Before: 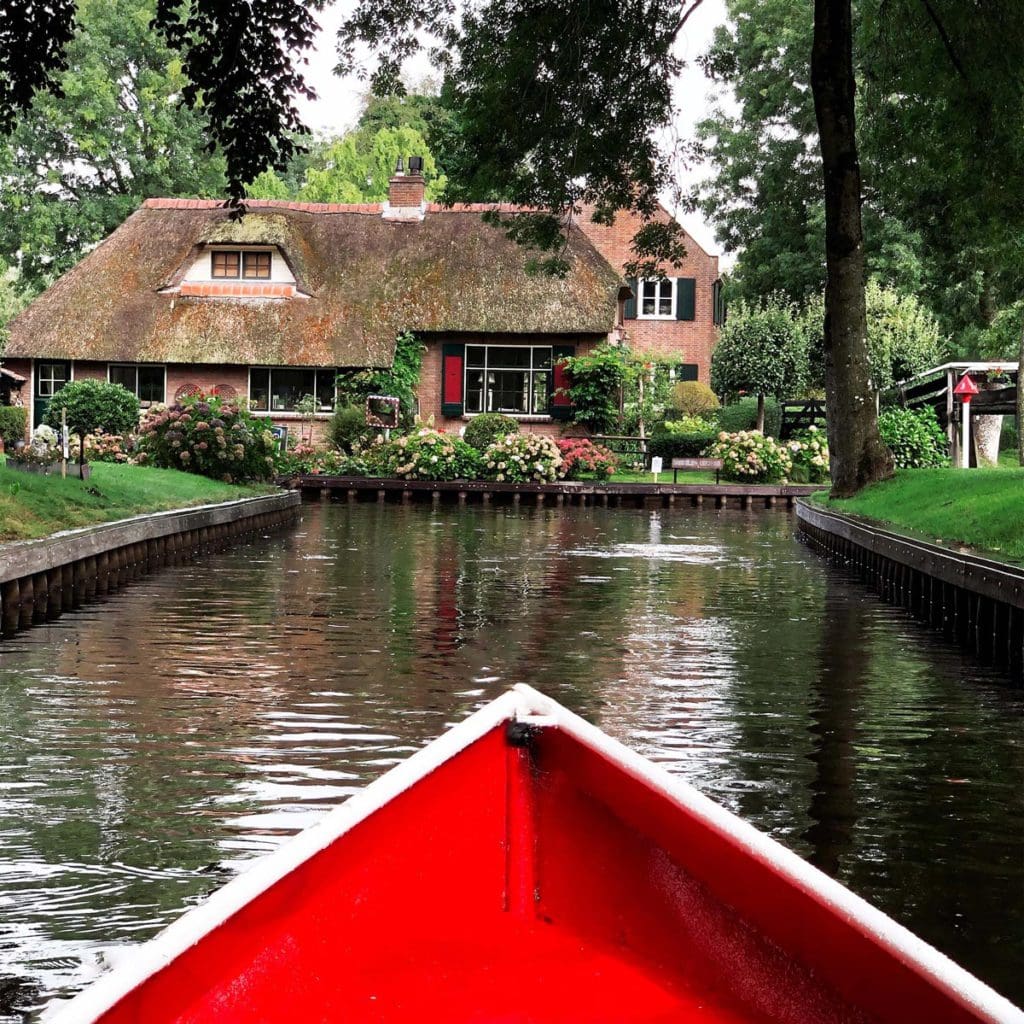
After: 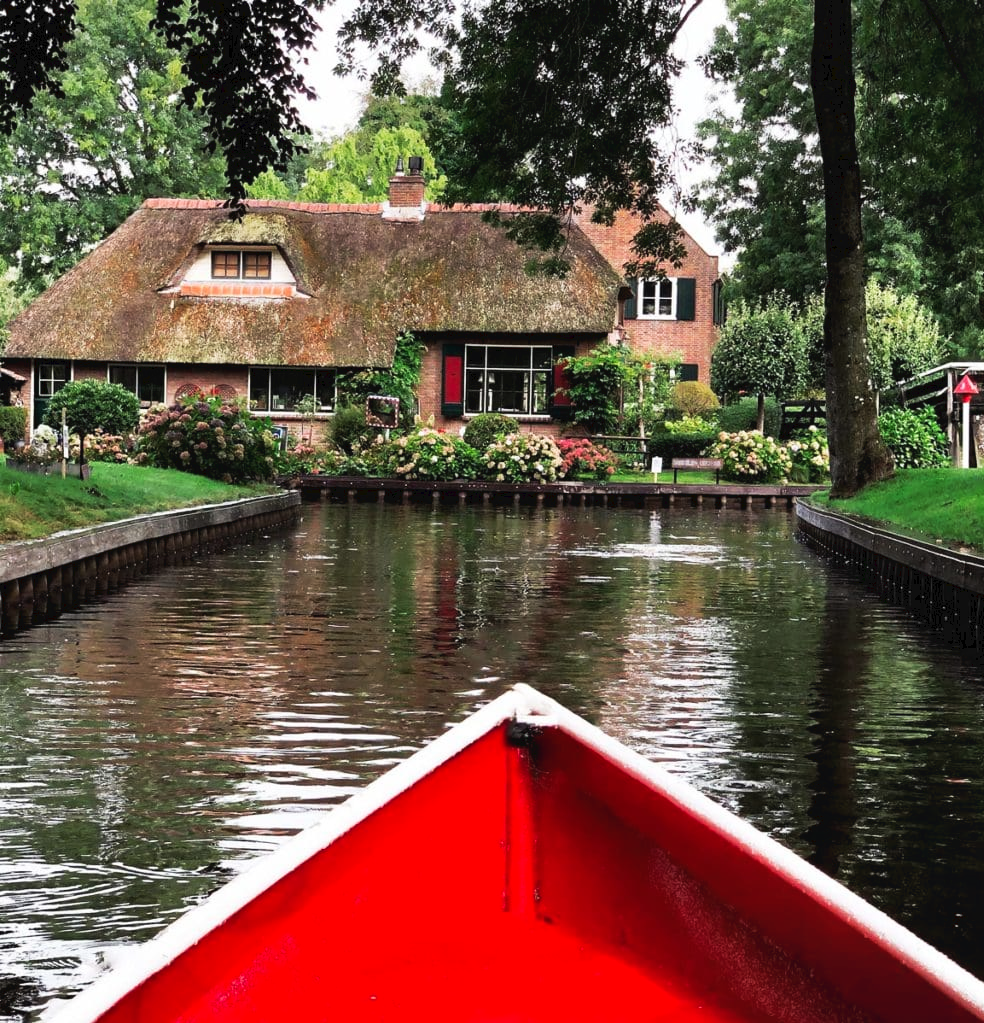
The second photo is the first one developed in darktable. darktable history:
shadows and highlights: shadows 36.48, highlights -27.15, soften with gaussian
crop: right 3.891%, bottom 0.03%
tone curve: curves: ch0 [(0, 0) (0.003, 0.038) (0.011, 0.035) (0.025, 0.03) (0.044, 0.044) (0.069, 0.062) (0.1, 0.087) (0.136, 0.114) (0.177, 0.15) (0.224, 0.193) (0.277, 0.242) (0.335, 0.299) (0.399, 0.361) (0.468, 0.437) (0.543, 0.521) (0.623, 0.614) (0.709, 0.717) (0.801, 0.817) (0.898, 0.913) (1, 1)], preserve colors none
